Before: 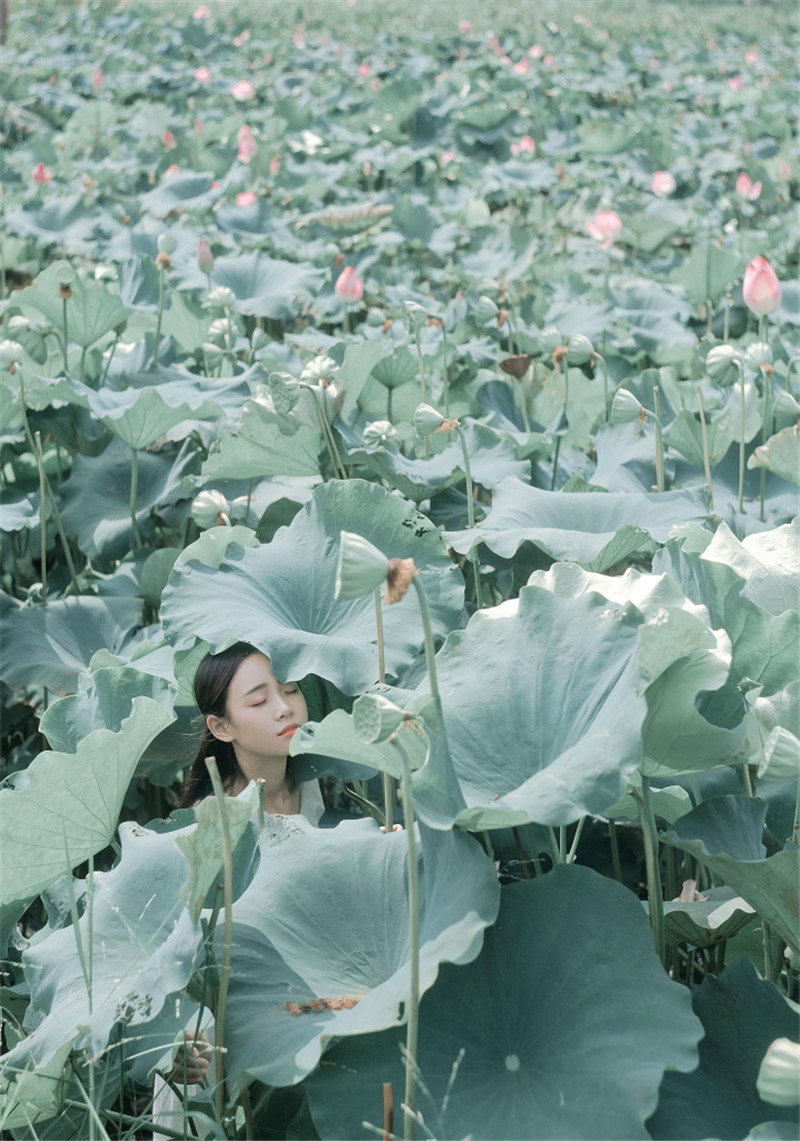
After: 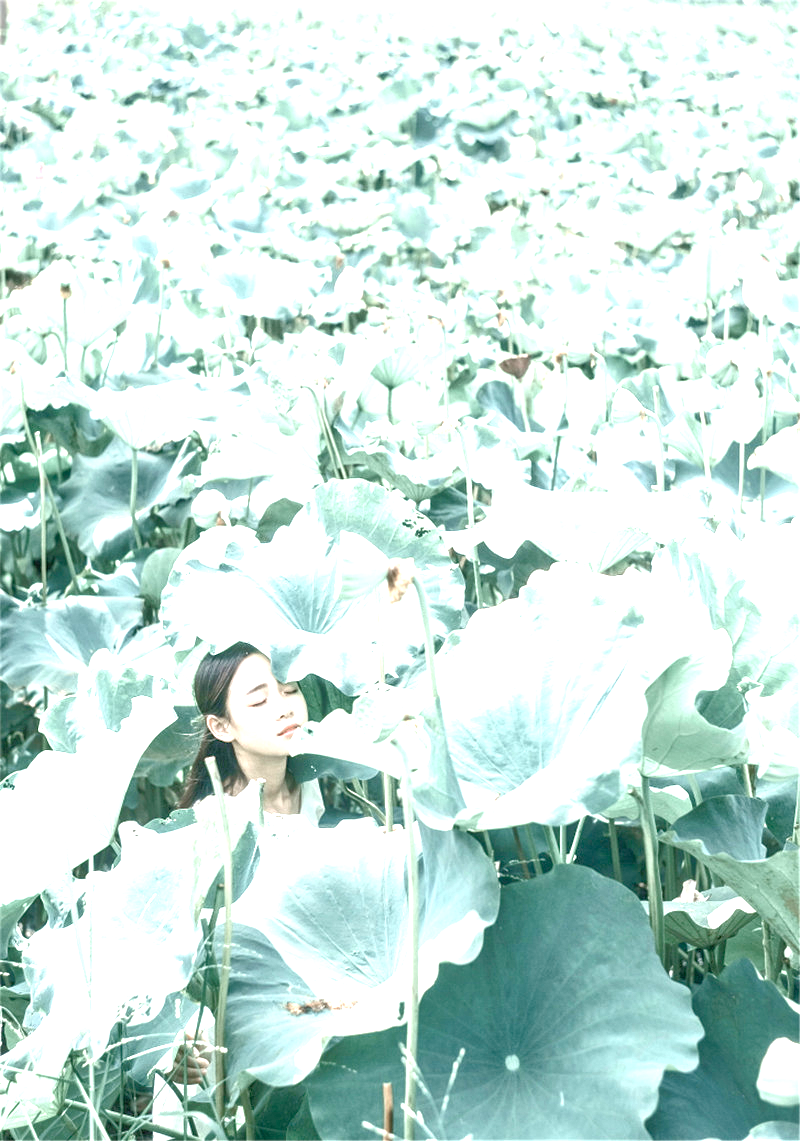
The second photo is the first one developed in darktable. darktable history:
color balance rgb: perceptual saturation grading › global saturation 20%, perceptual saturation grading › highlights -49.07%, perceptual saturation grading › shadows 25.93%, global vibrance 20%
local contrast: detail 150%
tone equalizer: -7 EV 0.153 EV, -6 EV 0.604 EV, -5 EV 1.15 EV, -4 EV 1.3 EV, -3 EV 1.15 EV, -2 EV 0.6 EV, -1 EV 0.148 EV
exposure: black level correction 0, exposure 1.74 EV, compensate exposure bias true, compensate highlight preservation false
